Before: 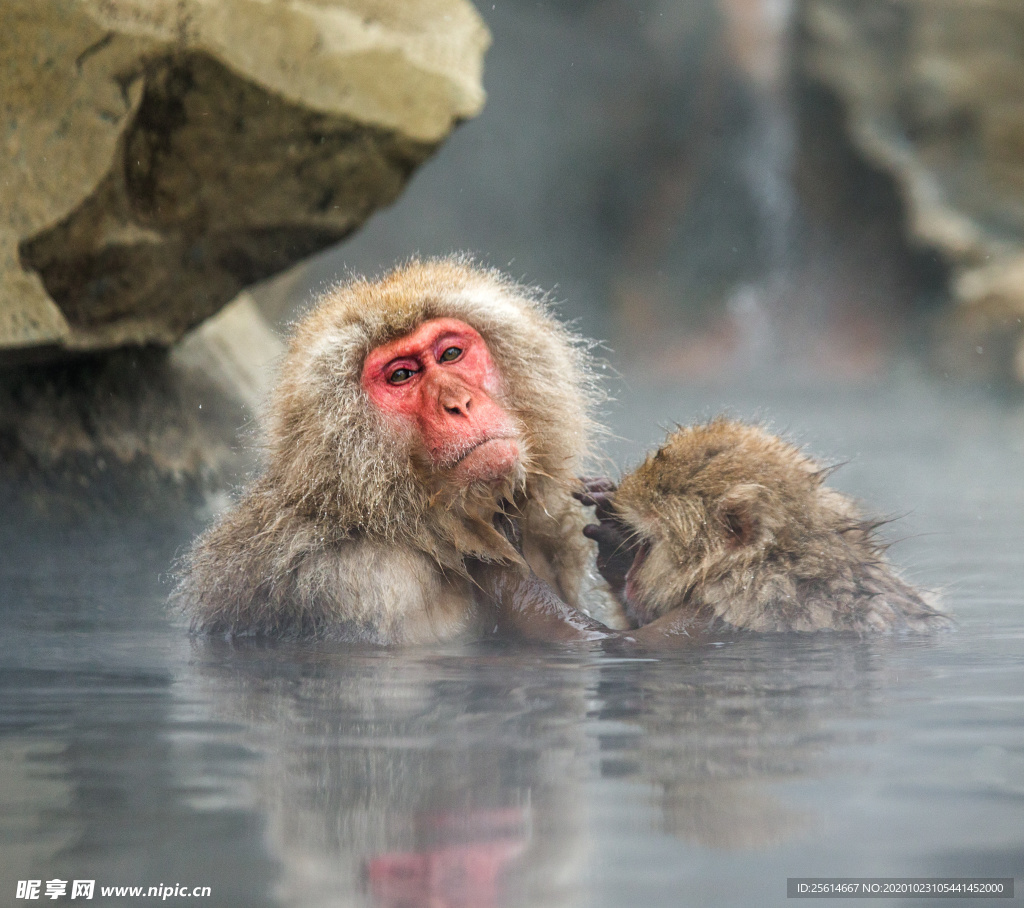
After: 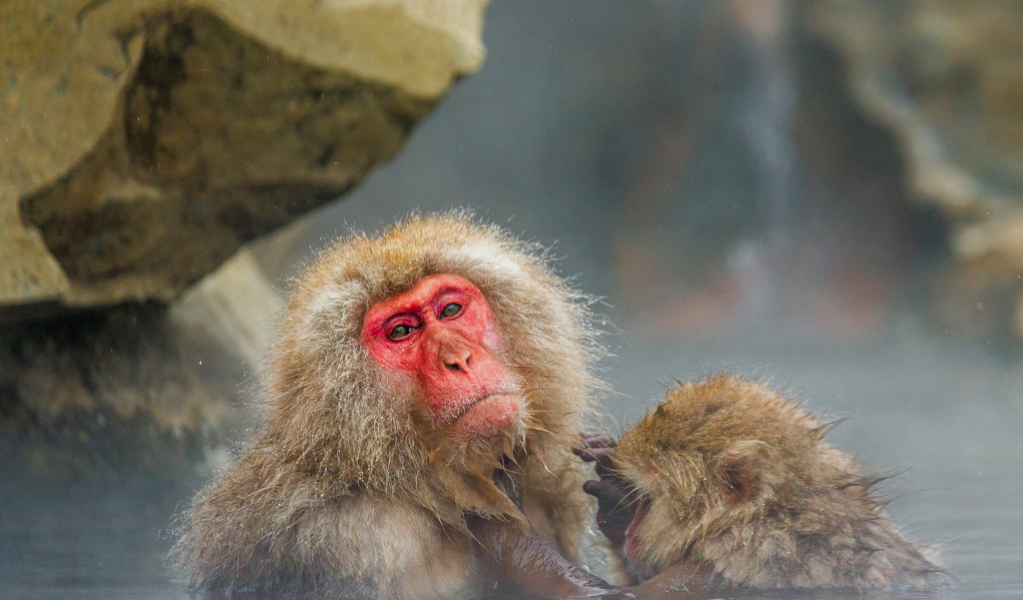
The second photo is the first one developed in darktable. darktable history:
crop and rotate: top 4.865%, bottom 28.997%
tone equalizer: -8 EV 0.275 EV, -7 EV 0.426 EV, -6 EV 0.434 EV, -5 EV 0.239 EV, -3 EV -0.277 EV, -2 EV -0.415 EV, -1 EV -0.419 EV, +0 EV -0.266 EV, edges refinement/feathering 500, mask exposure compensation -1.57 EV, preserve details no
contrast brightness saturation: contrast 0.09, saturation 0.284
